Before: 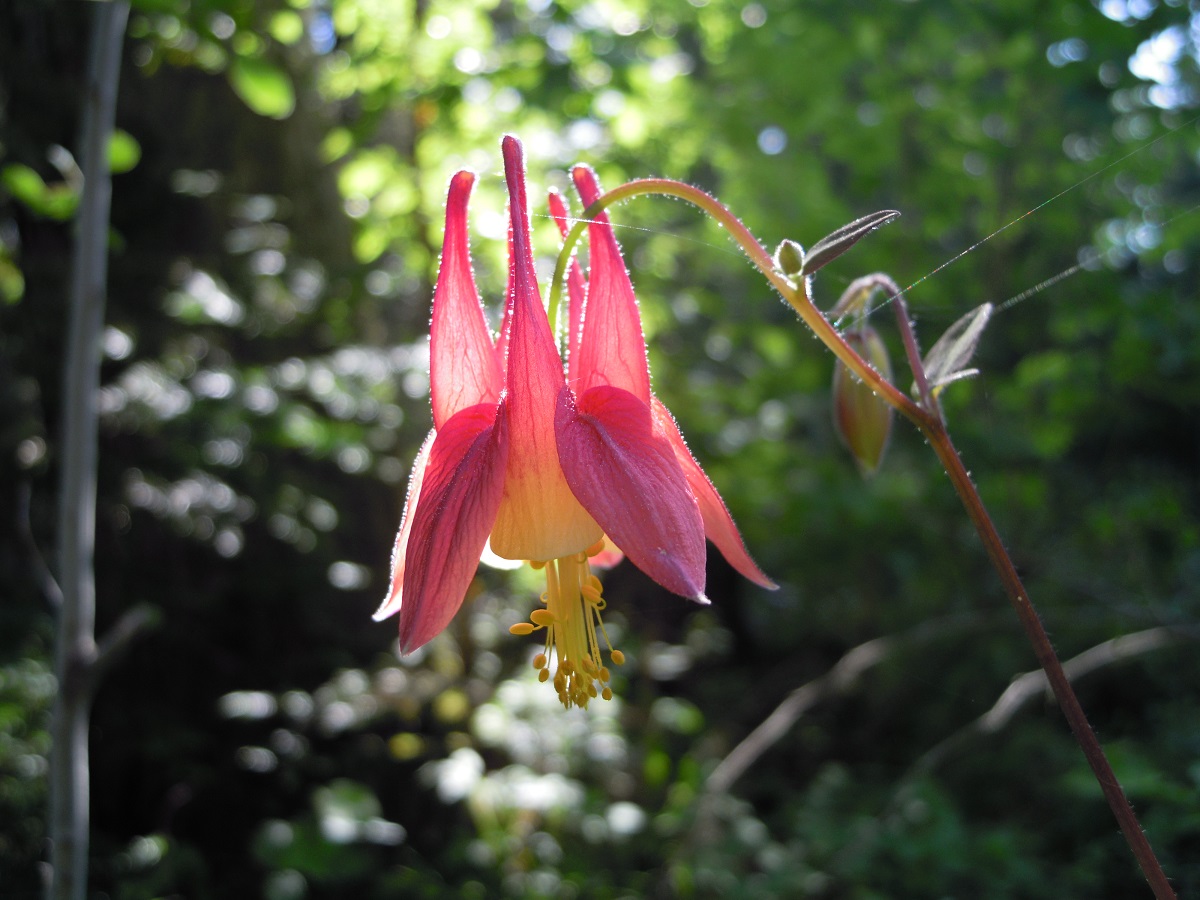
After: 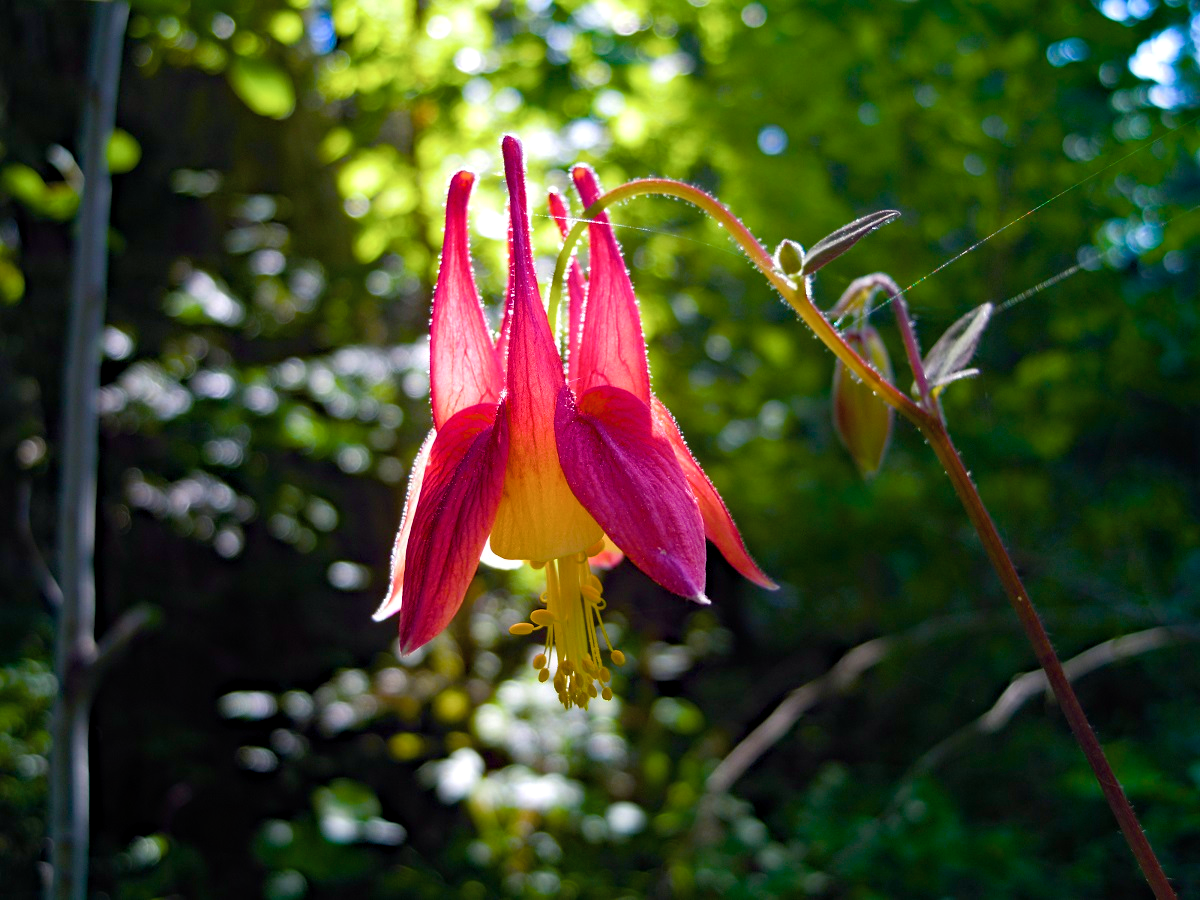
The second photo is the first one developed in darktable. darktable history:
color balance rgb: linear chroma grading › global chroma 49.419%, perceptual saturation grading › global saturation 45.785%, perceptual saturation grading › highlights -50.024%, perceptual saturation grading › shadows 31.189%, global vibrance 20%
contrast brightness saturation: contrast 0.056, brightness -0.006, saturation -0.249
haze removal: strength 0.301, distance 0.253, compatibility mode true, adaptive false
